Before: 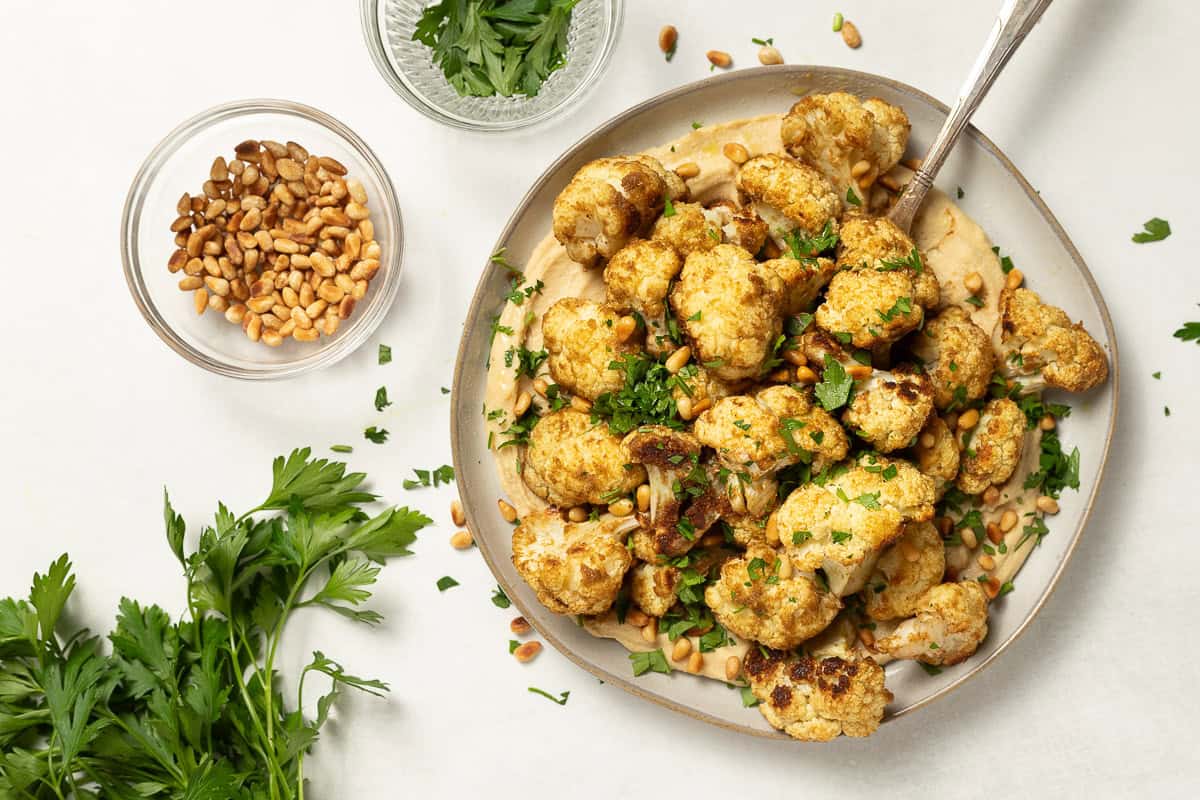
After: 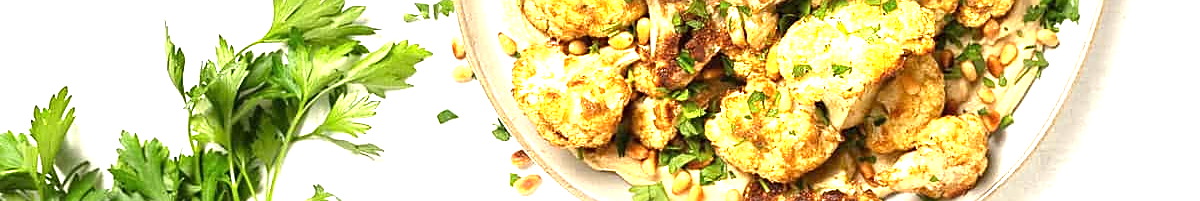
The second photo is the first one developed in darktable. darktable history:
crop and rotate: top 58.562%, bottom 16.247%
sharpen: on, module defaults
exposure: black level correction 0, exposure 1.462 EV, compensate highlight preservation false
